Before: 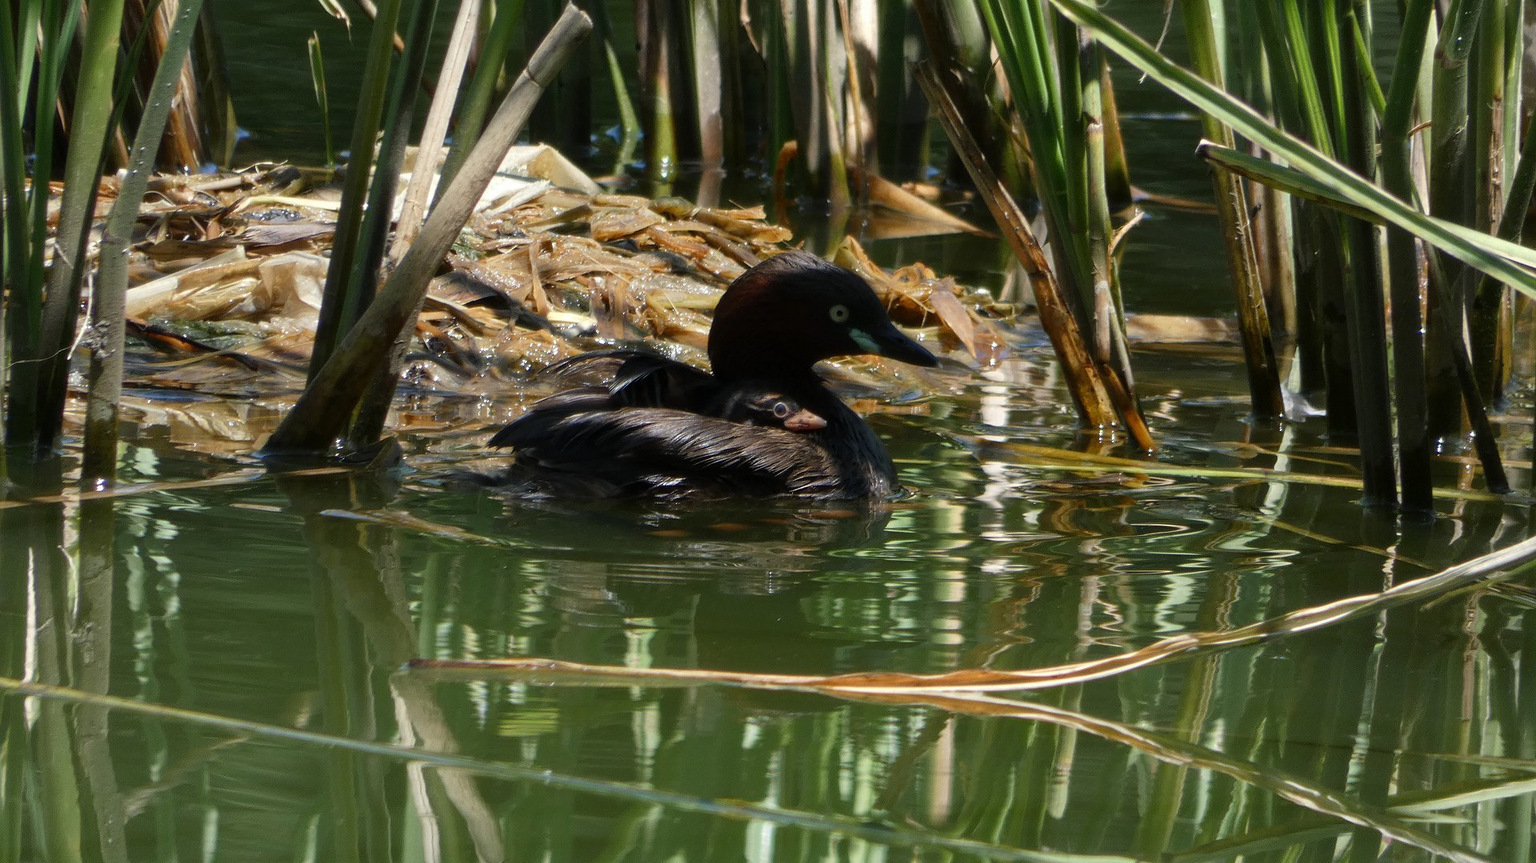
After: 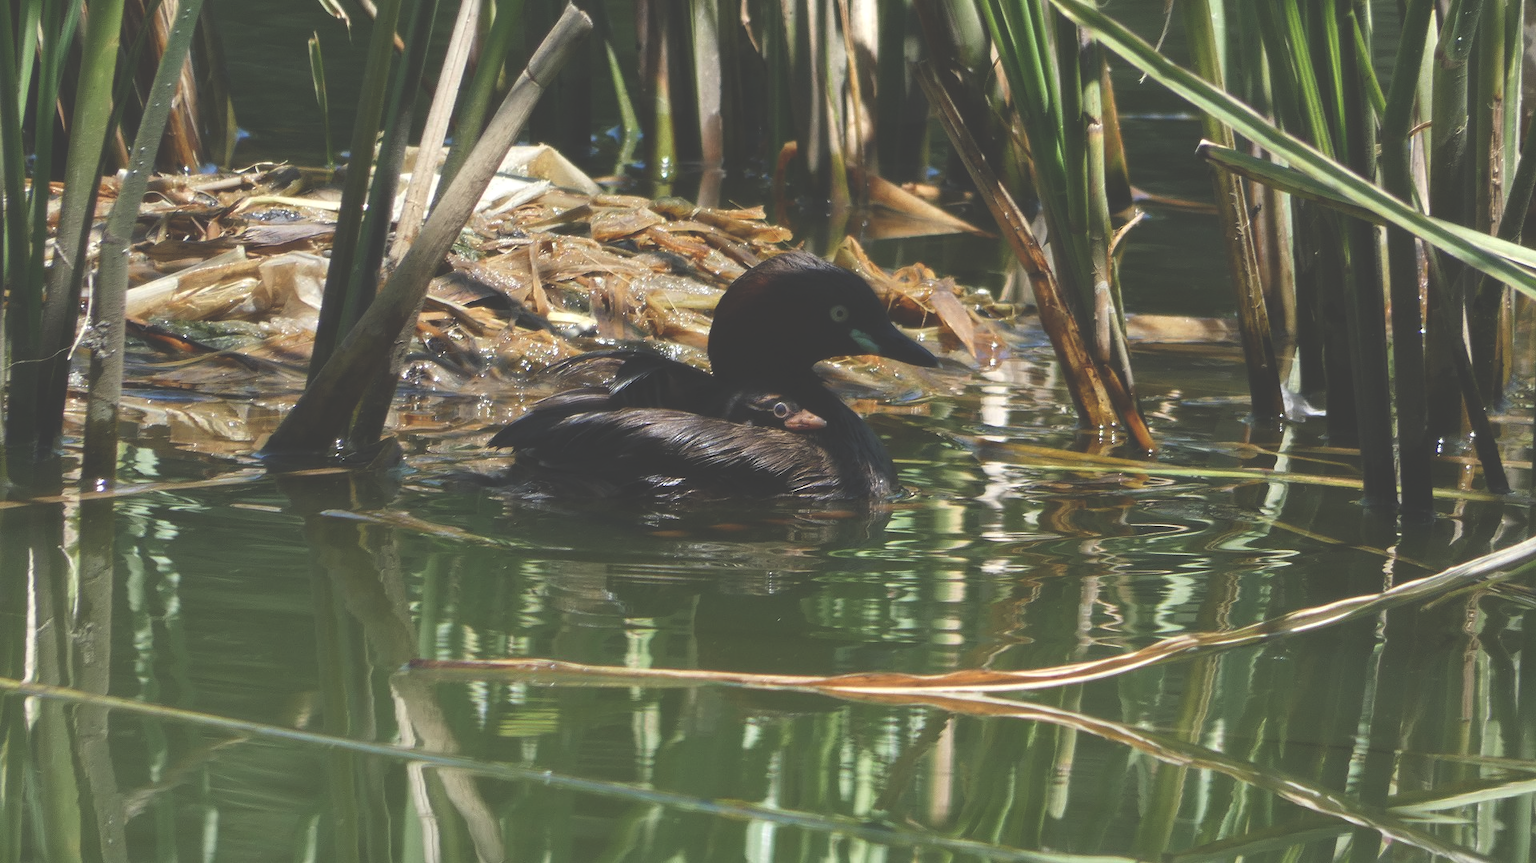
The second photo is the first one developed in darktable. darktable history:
exposure: black level correction -0.042, exposure 0.065 EV, compensate exposure bias true, compensate highlight preservation false
